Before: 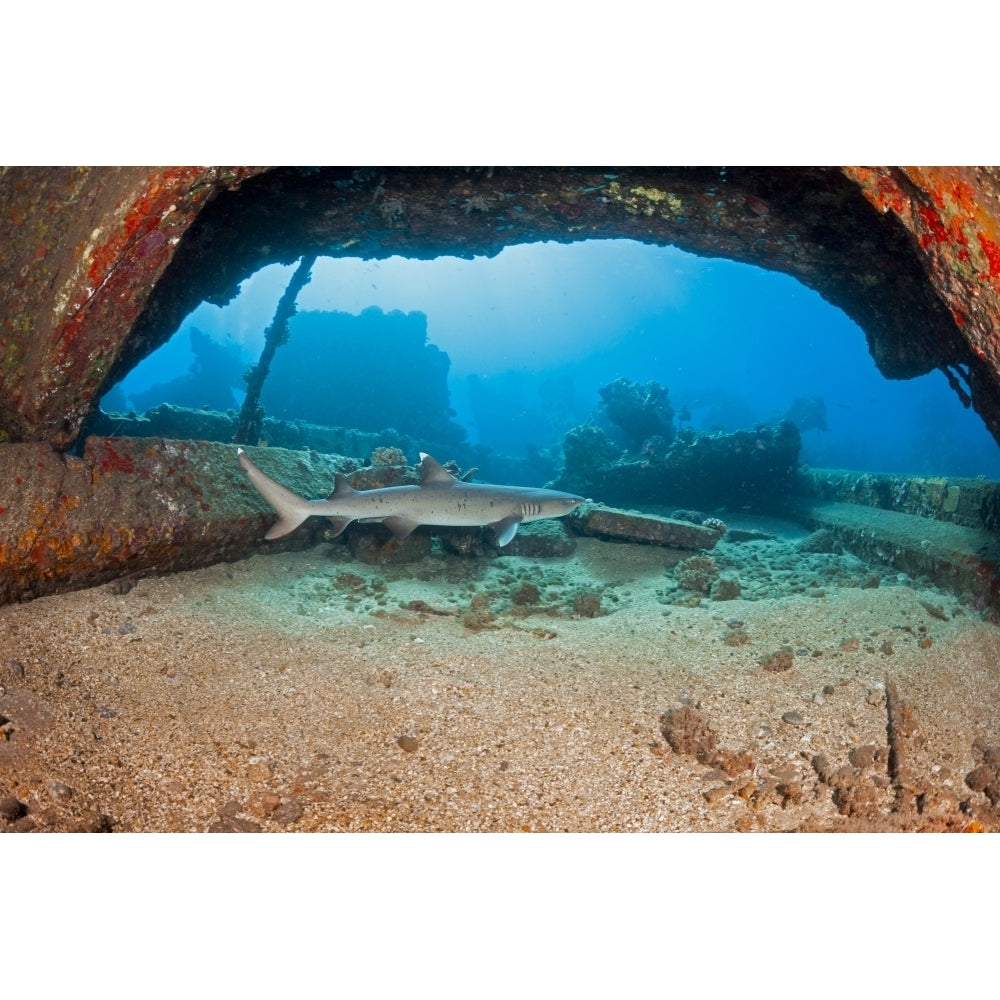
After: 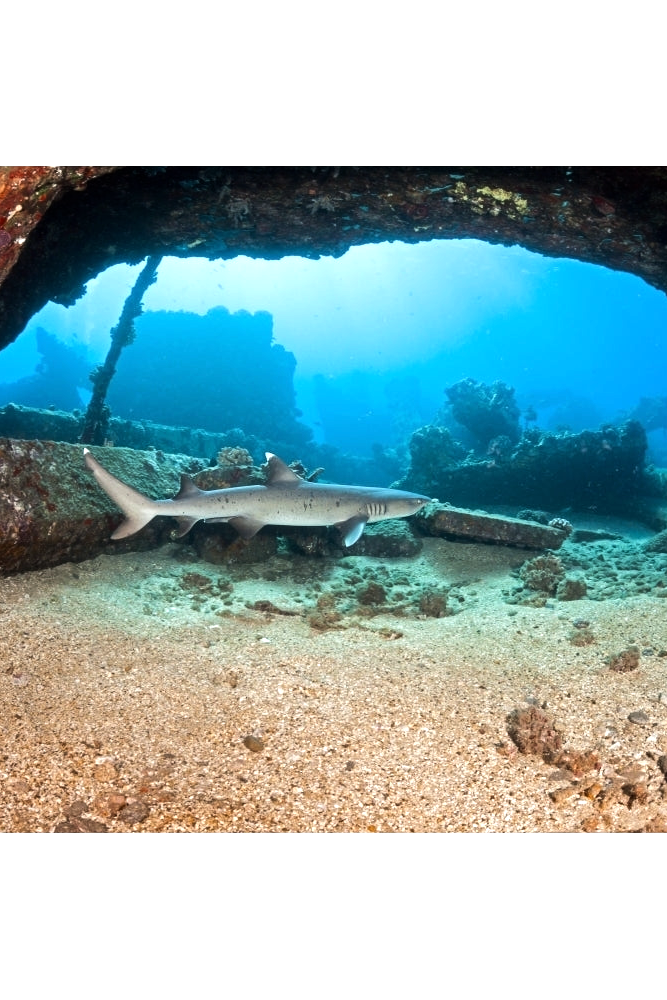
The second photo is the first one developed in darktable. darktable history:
tone equalizer: -8 EV -0.75 EV, -7 EV -0.7 EV, -6 EV -0.6 EV, -5 EV -0.4 EV, -3 EV 0.4 EV, -2 EV 0.6 EV, -1 EV 0.7 EV, +0 EV 0.75 EV, edges refinement/feathering 500, mask exposure compensation -1.57 EV, preserve details no
crop and rotate: left 15.446%, right 17.836%
